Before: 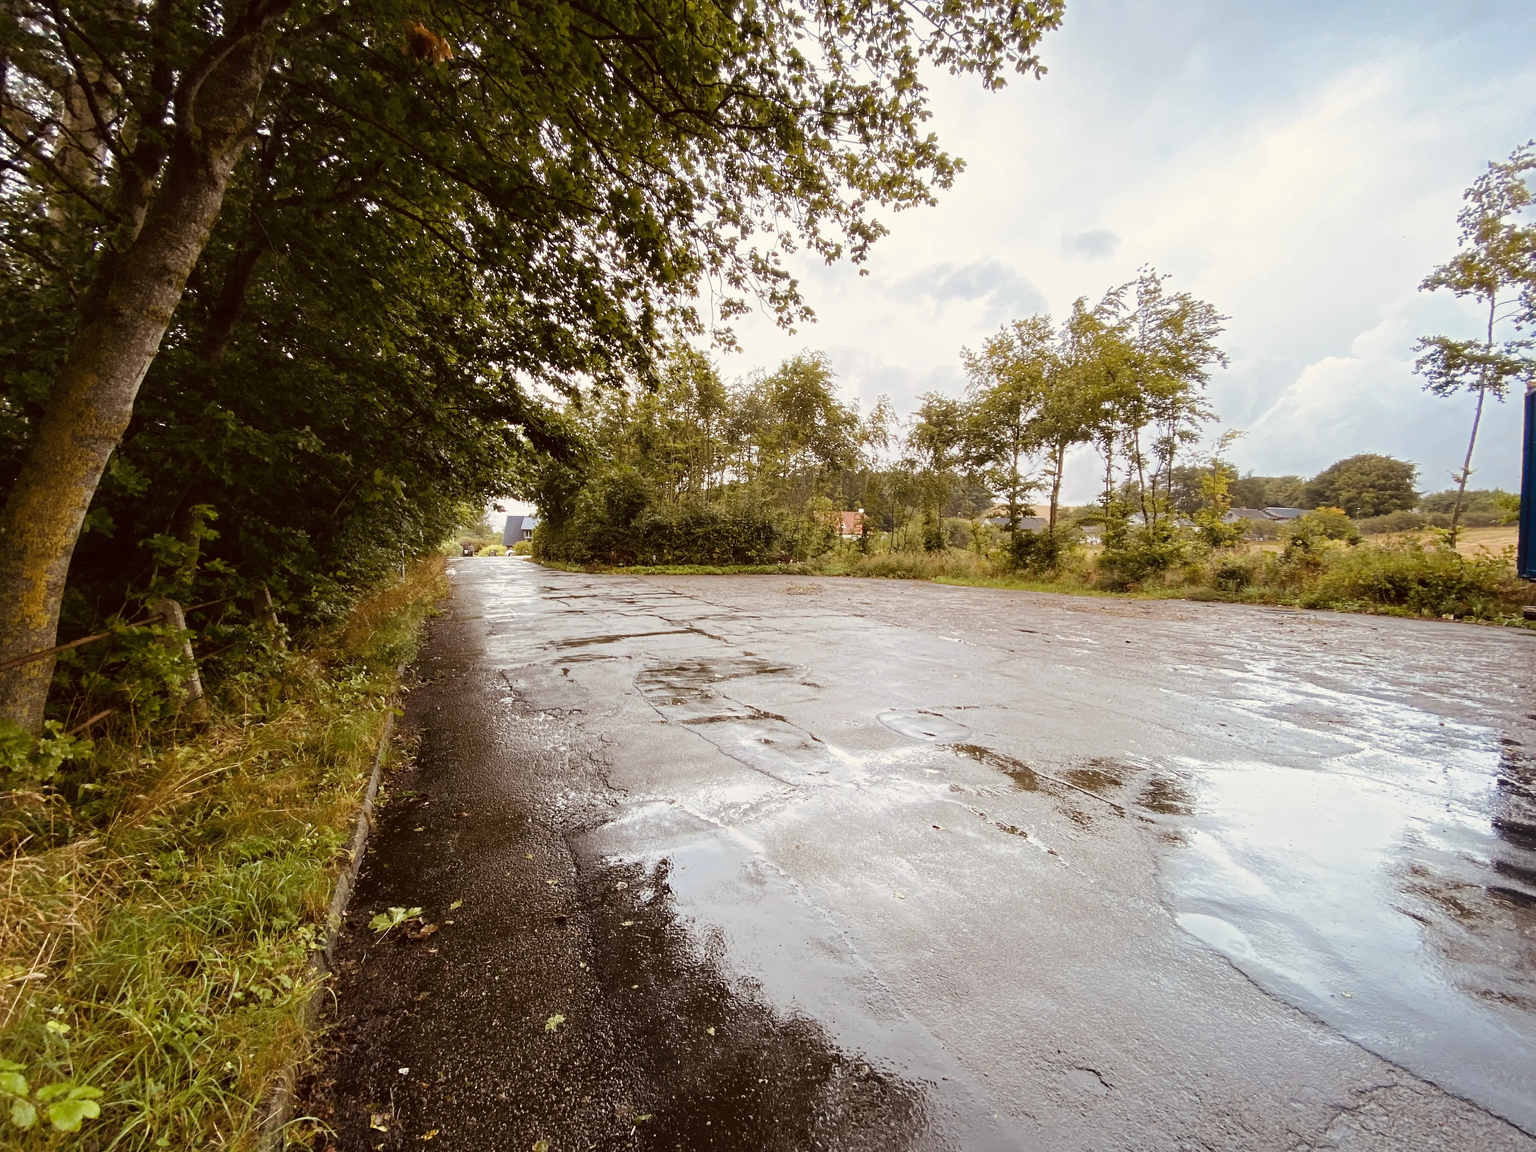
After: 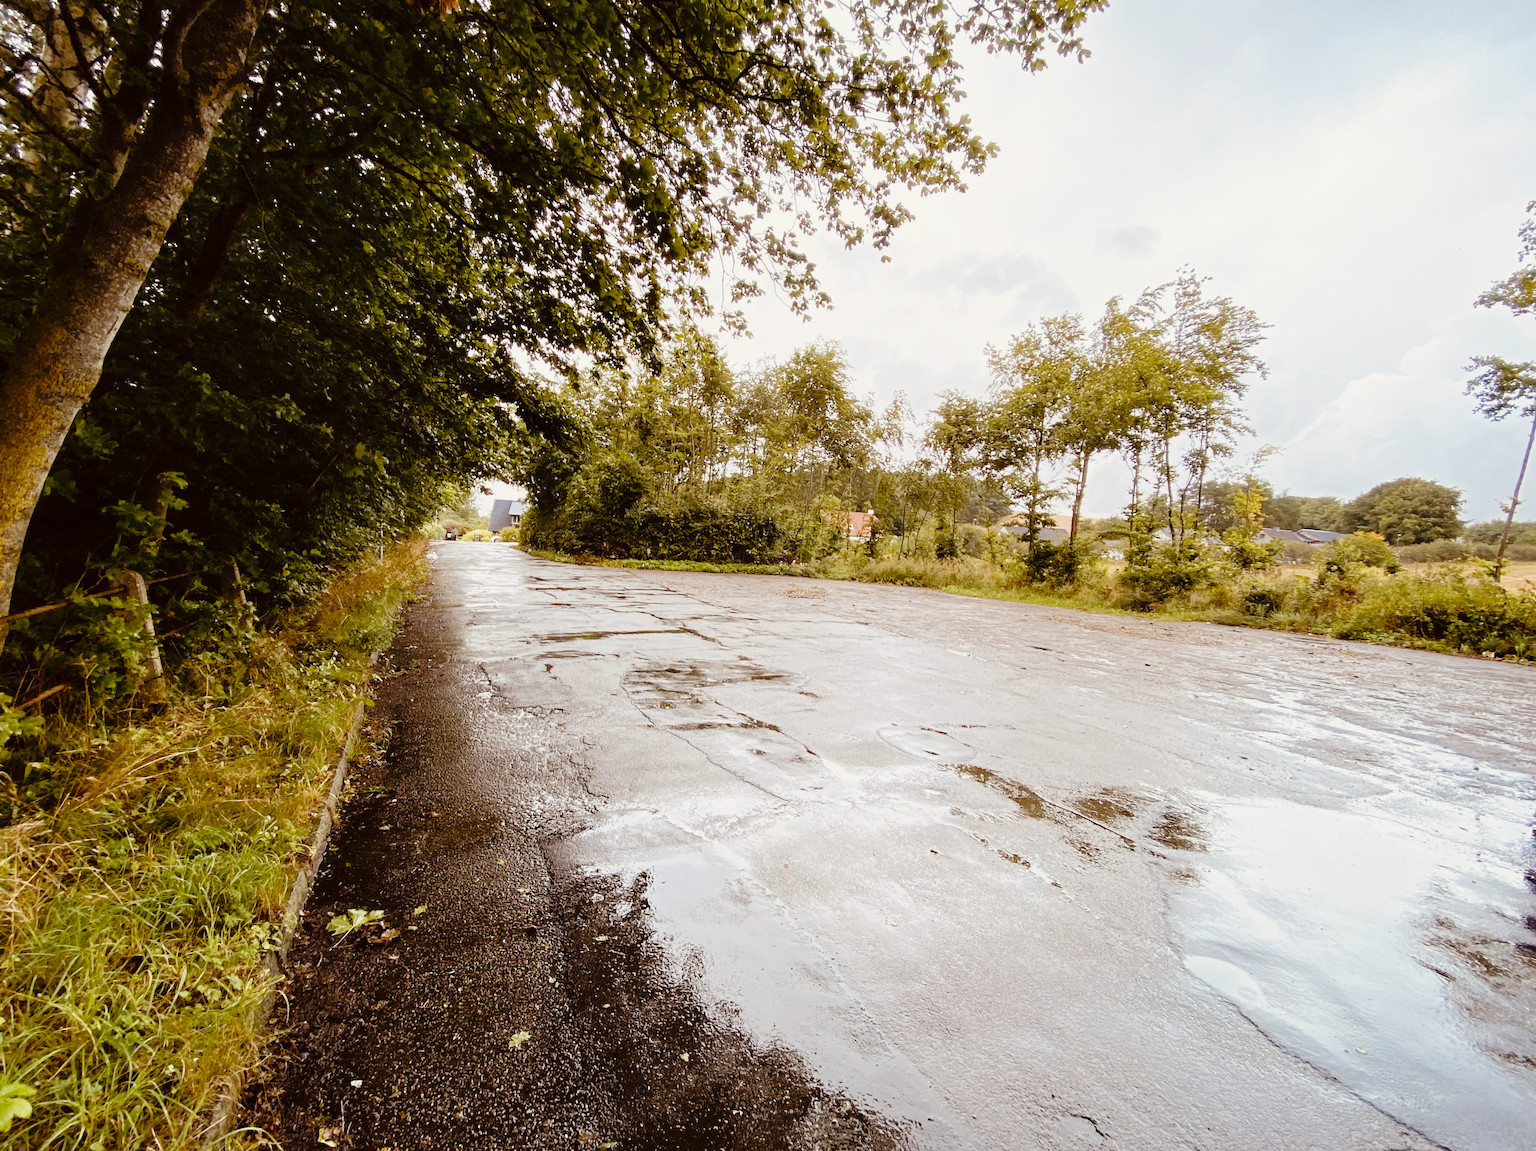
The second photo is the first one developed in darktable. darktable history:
color correction: highlights b* 0.039
tone curve: curves: ch0 [(0, 0) (0.135, 0.09) (0.326, 0.386) (0.489, 0.573) (0.663, 0.749) (0.854, 0.897) (1, 0.974)]; ch1 [(0, 0) (0.366, 0.367) (0.475, 0.453) (0.494, 0.493) (0.504, 0.497) (0.544, 0.569) (0.562, 0.605) (0.622, 0.694) (1, 1)]; ch2 [(0, 0) (0.333, 0.346) (0.375, 0.375) (0.424, 0.43) (0.476, 0.492) (0.502, 0.503) (0.533, 0.534) (0.572, 0.603) (0.605, 0.656) (0.641, 0.709) (1, 1)], preserve colors none
crop and rotate: angle -2.75°
